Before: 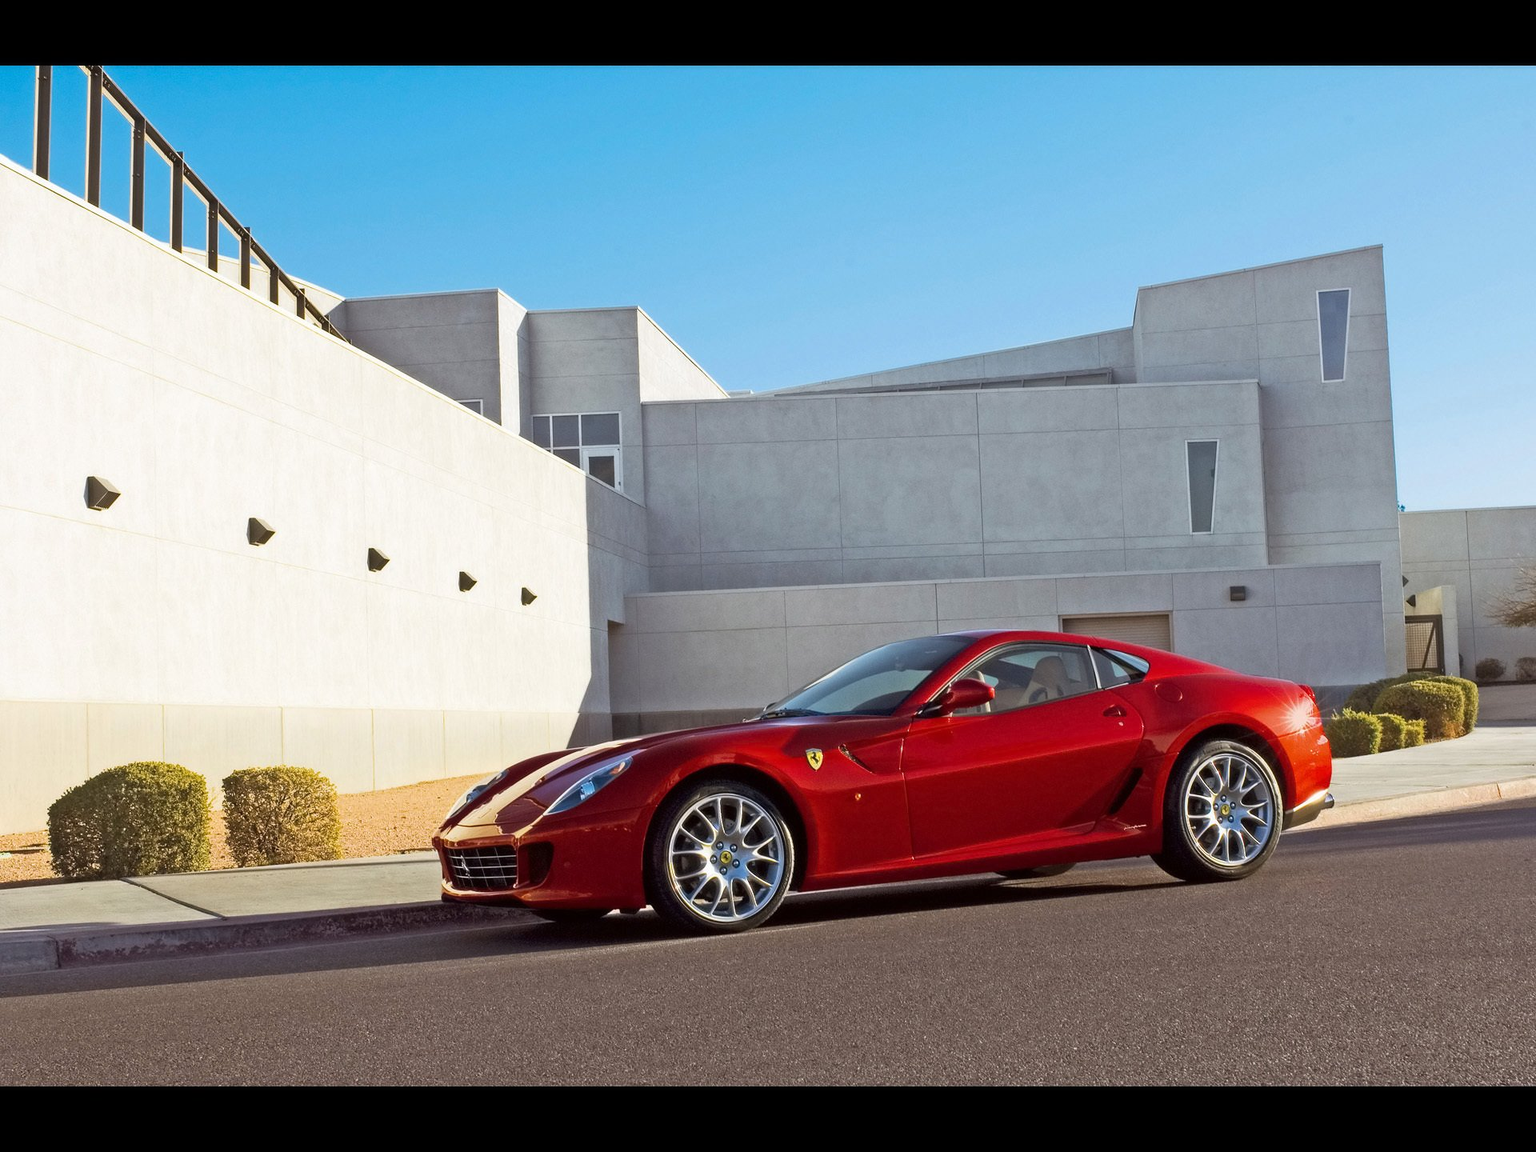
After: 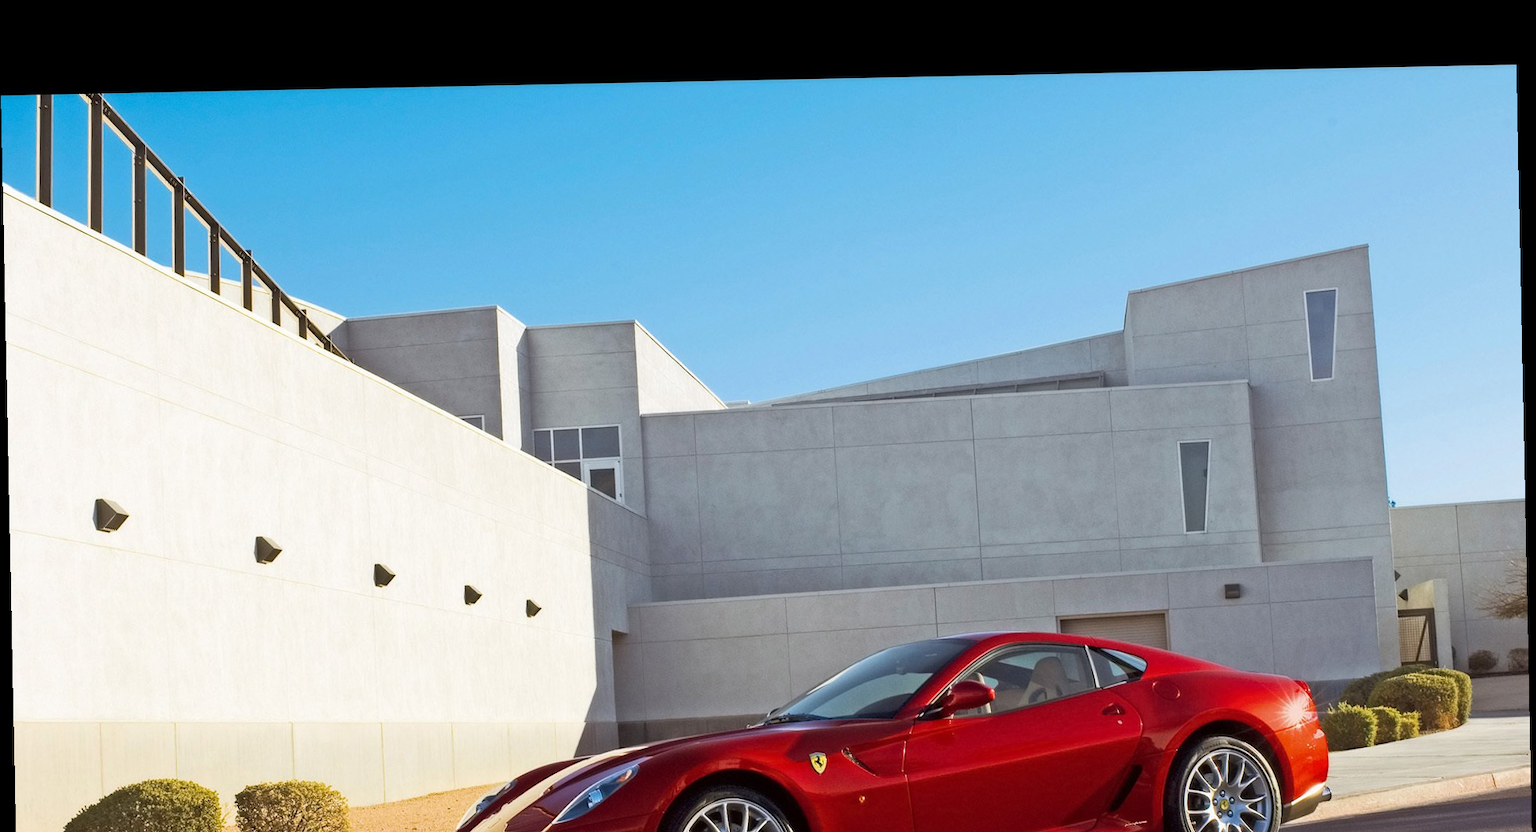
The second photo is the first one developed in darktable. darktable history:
rotate and perspective: rotation -1.17°, automatic cropping off
crop: bottom 28.576%
